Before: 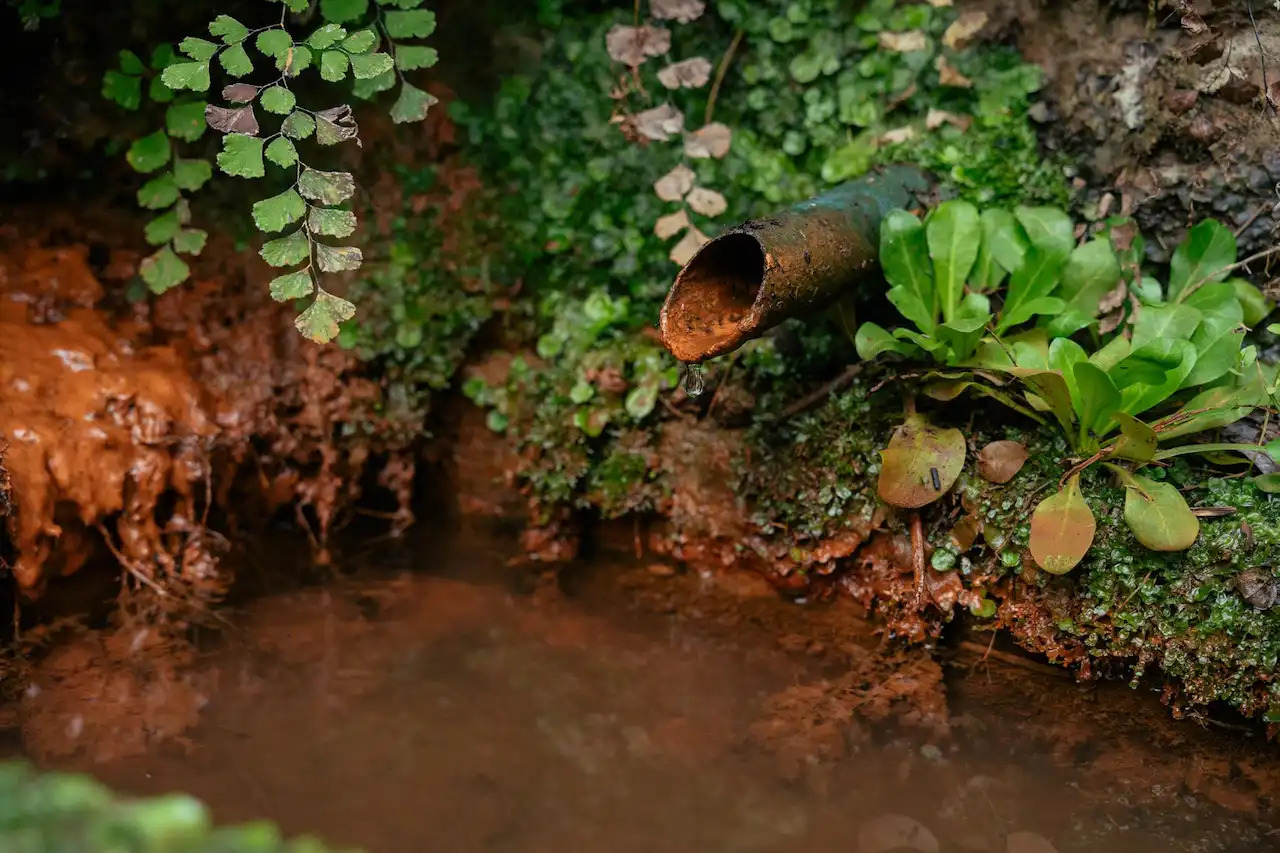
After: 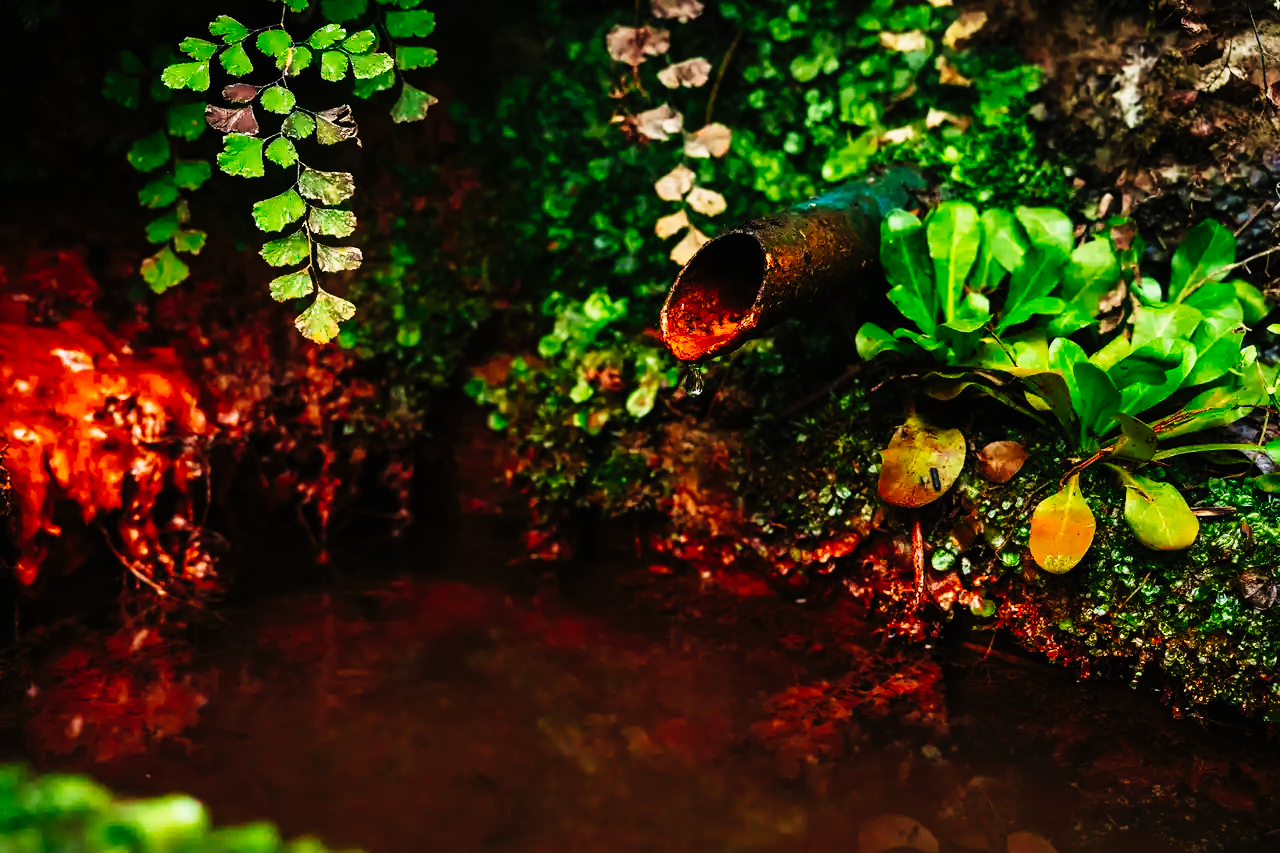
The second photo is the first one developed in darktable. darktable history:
tone curve: curves: ch0 [(0, 0) (0.003, 0.005) (0.011, 0.008) (0.025, 0.01) (0.044, 0.014) (0.069, 0.017) (0.1, 0.022) (0.136, 0.028) (0.177, 0.037) (0.224, 0.049) (0.277, 0.091) (0.335, 0.168) (0.399, 0.292) (0.468, 0.463) (0.543, 0.637) (0.623, 0.792) (0.709, 0.903) (0.801, 0.963) (0.898, 0.985) (1, 1)], preserve colors none
velvia: on, module defaults
